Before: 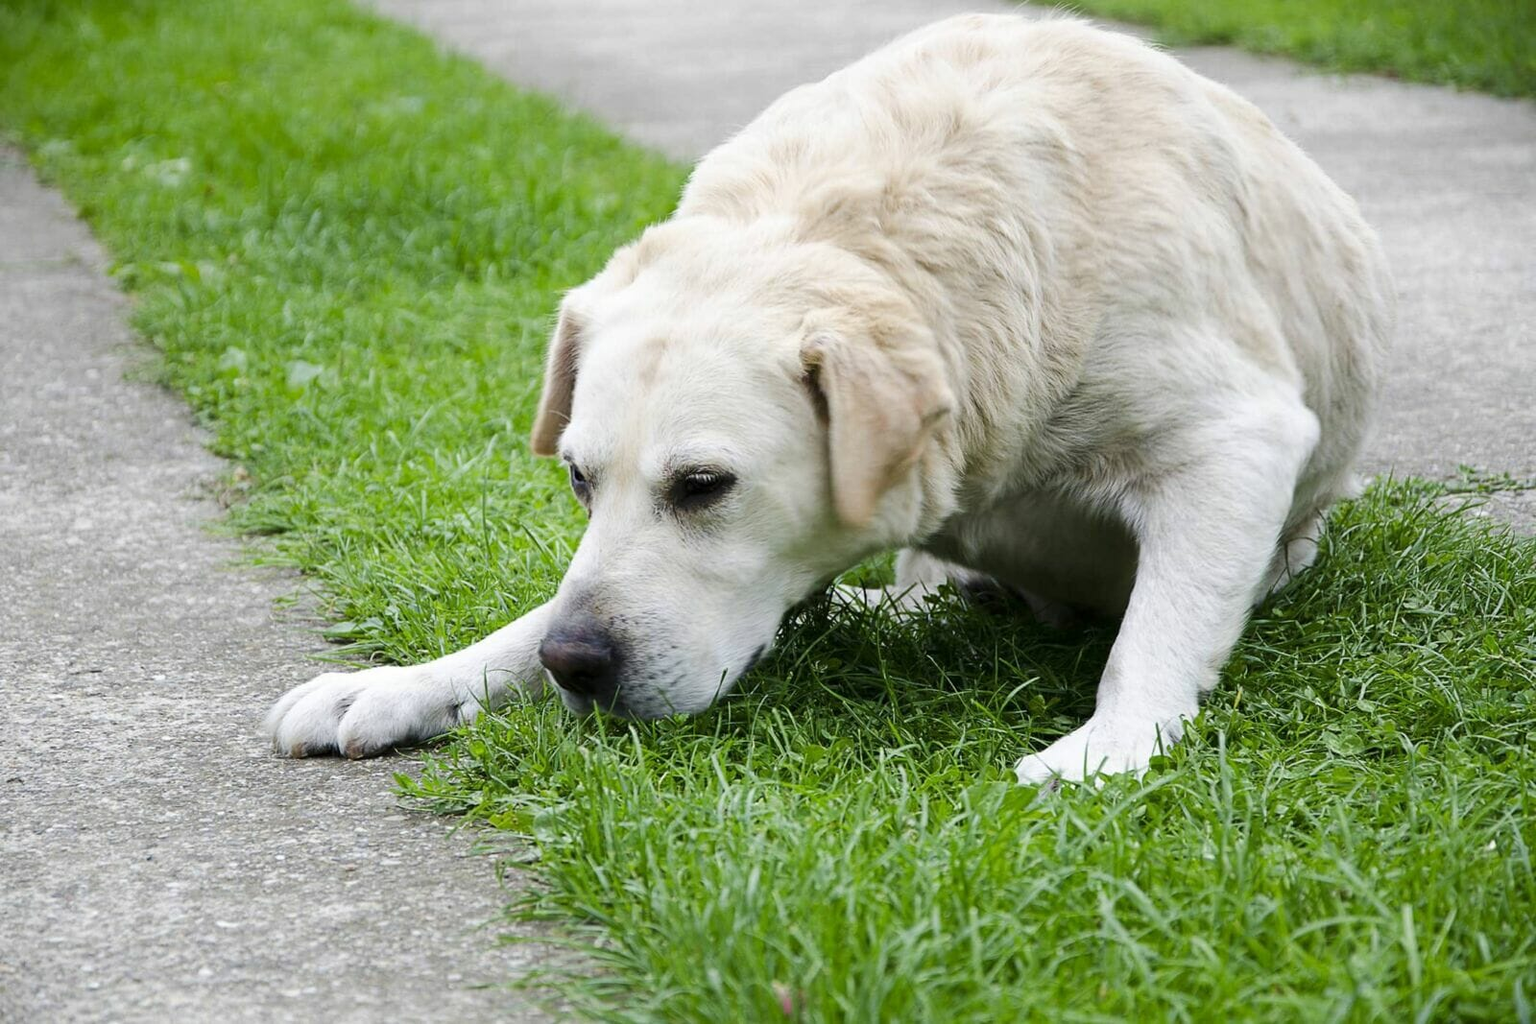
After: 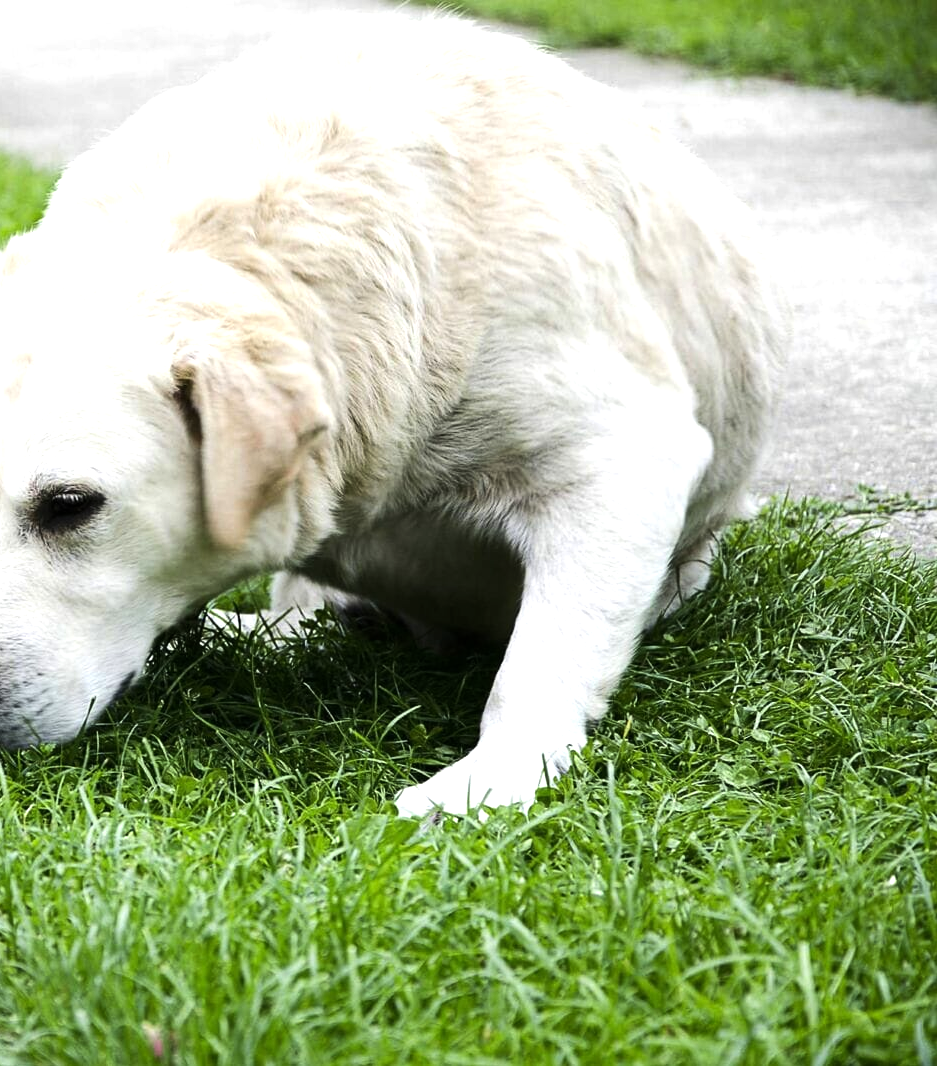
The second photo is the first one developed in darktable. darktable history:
white balance: emerald 1
crop: left 41.402%
tone equalizer: -8 EV -0.75 EV, -7 EV -0.7 EV, -6 EV -0.6 EV, -5 EV -0.4 EV, -3 EV 0.4 EV, -2 EV 0.6 EV, -1 EV 0.7 EV, +0 EV 0.75 EV, edges refinement/feathering 500, mask exposure compensation -1.57 EV, preserve details no
